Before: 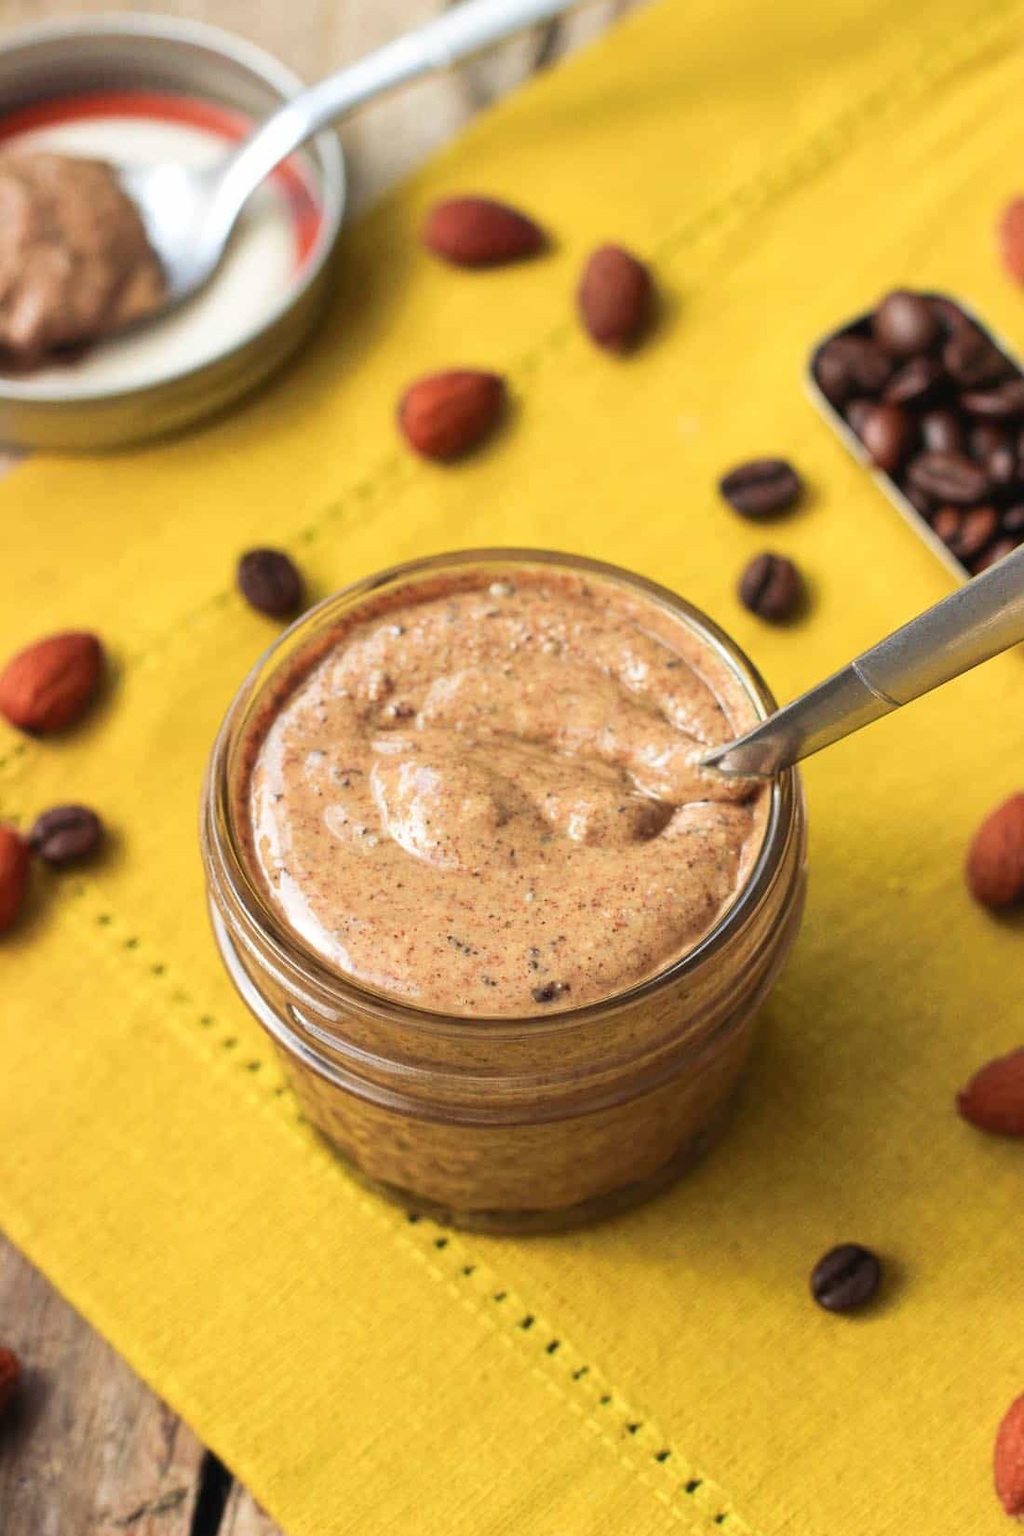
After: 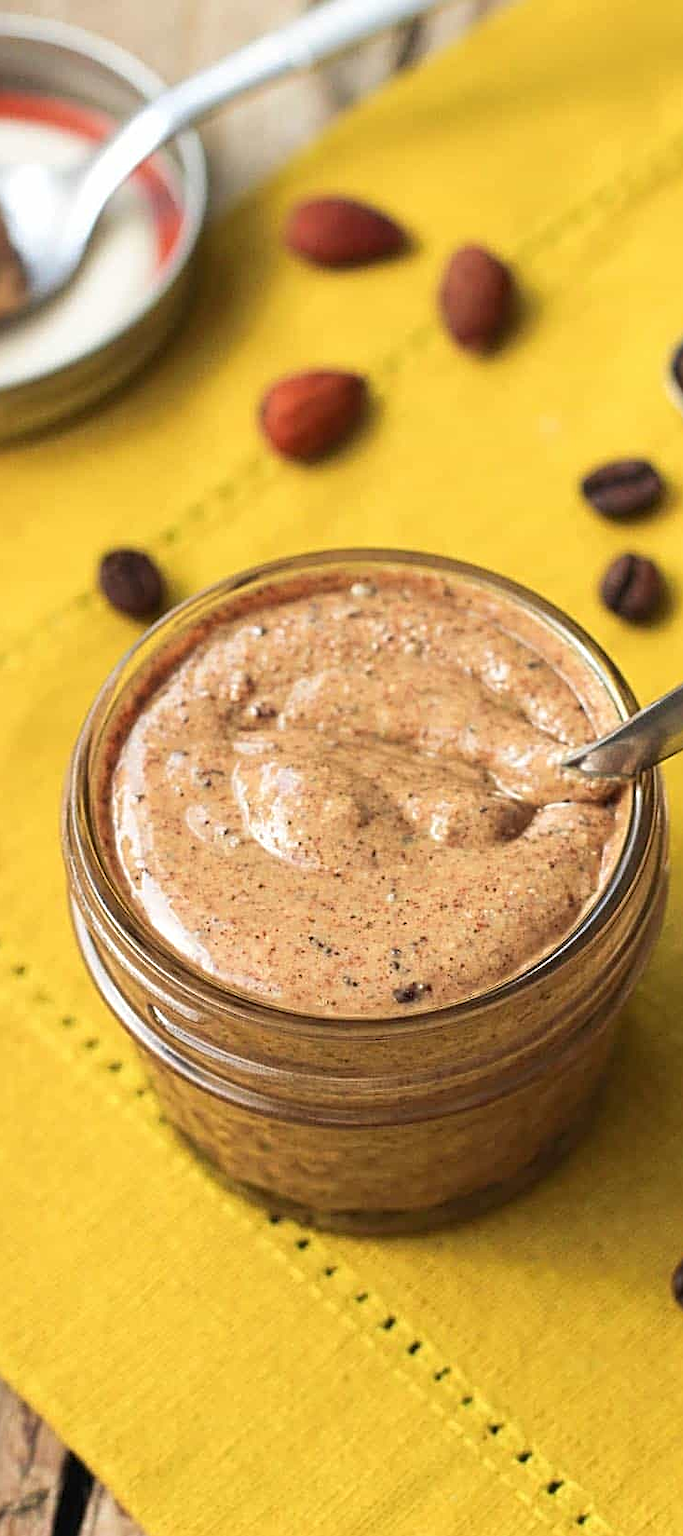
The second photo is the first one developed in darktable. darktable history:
sharpen: radius 2.569, amount 0.693
crop and rotate: left 13.585%, right 19.597%
